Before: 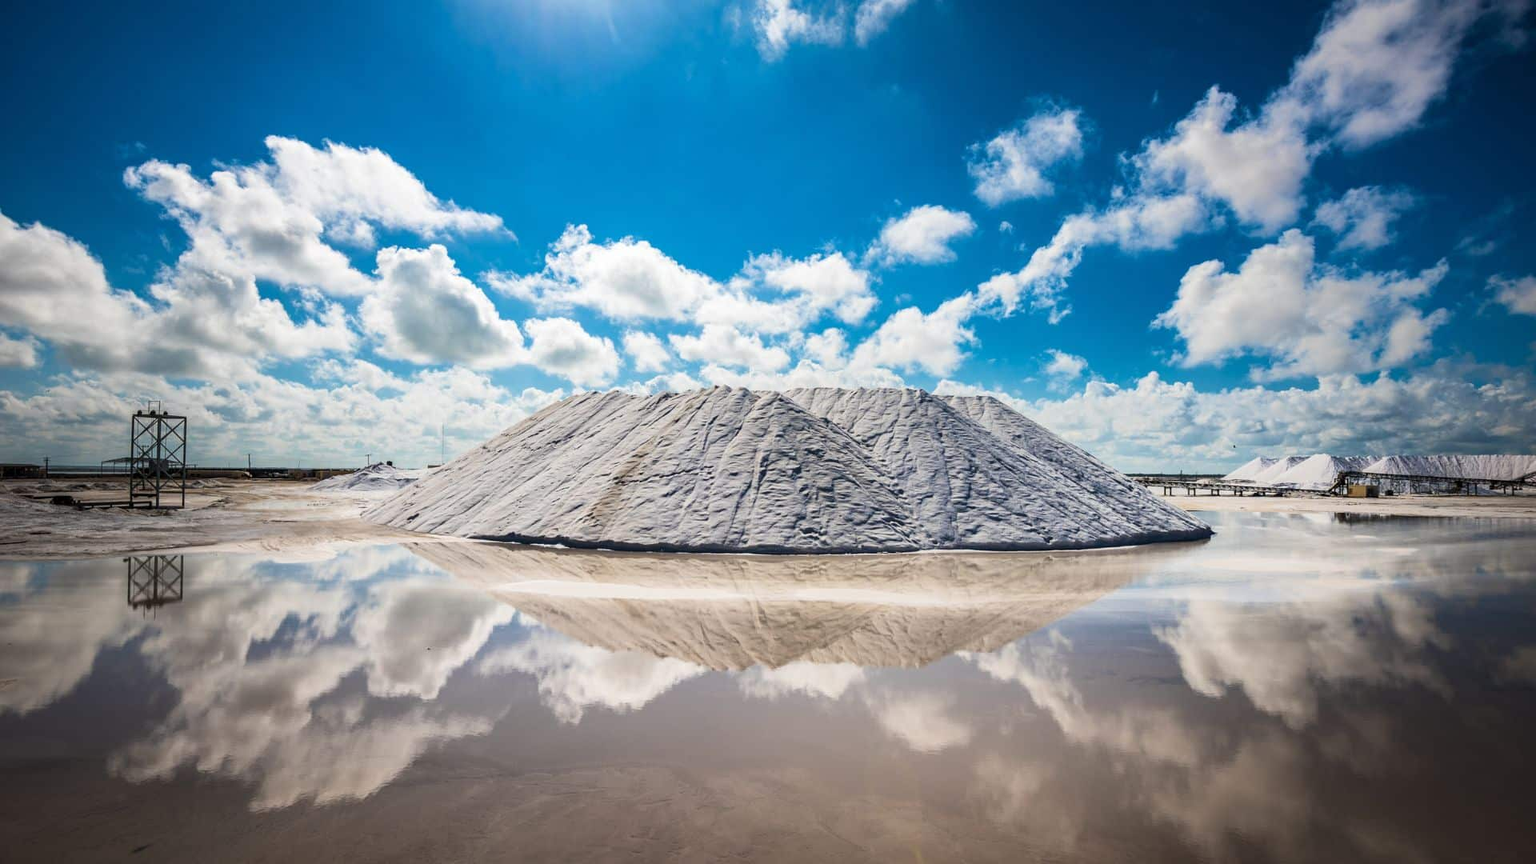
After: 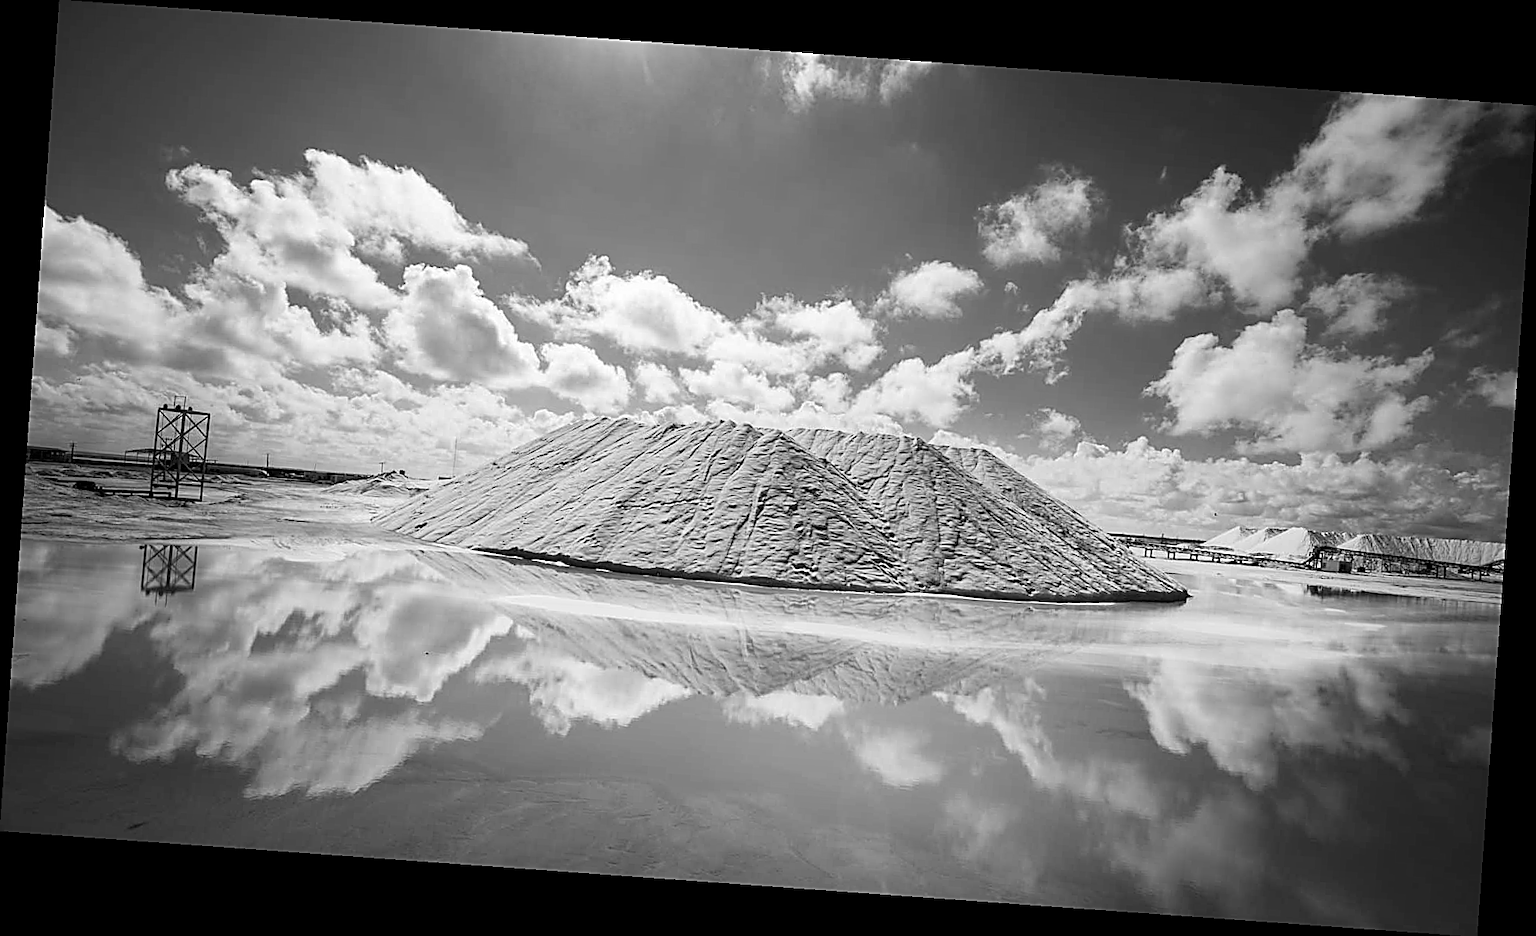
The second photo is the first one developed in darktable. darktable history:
rotate and perspective: rotation 4.1°, automatic cropping off
monochrome: on, module defaults
sharpen: amount 1
